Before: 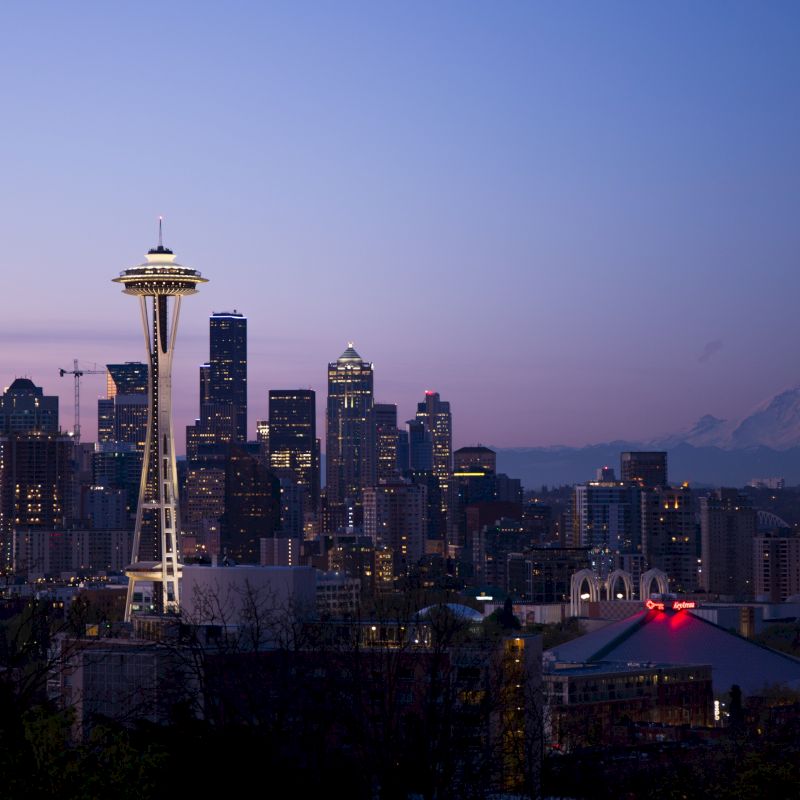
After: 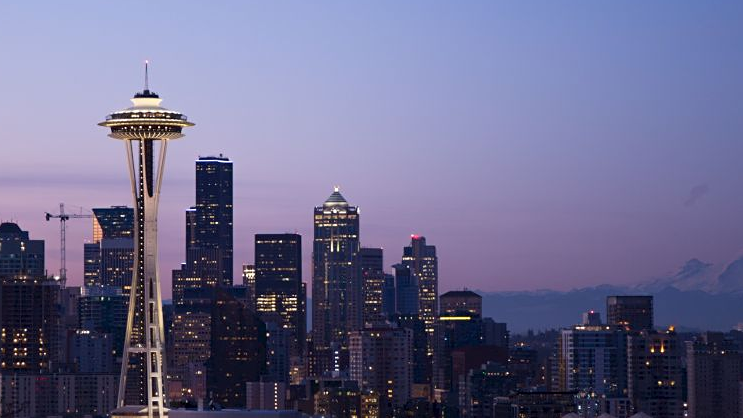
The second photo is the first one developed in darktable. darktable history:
crop: left 1.785%, top 19.53%, right 5.241%, bottom 28.144%
sharpen: amount 0.211
